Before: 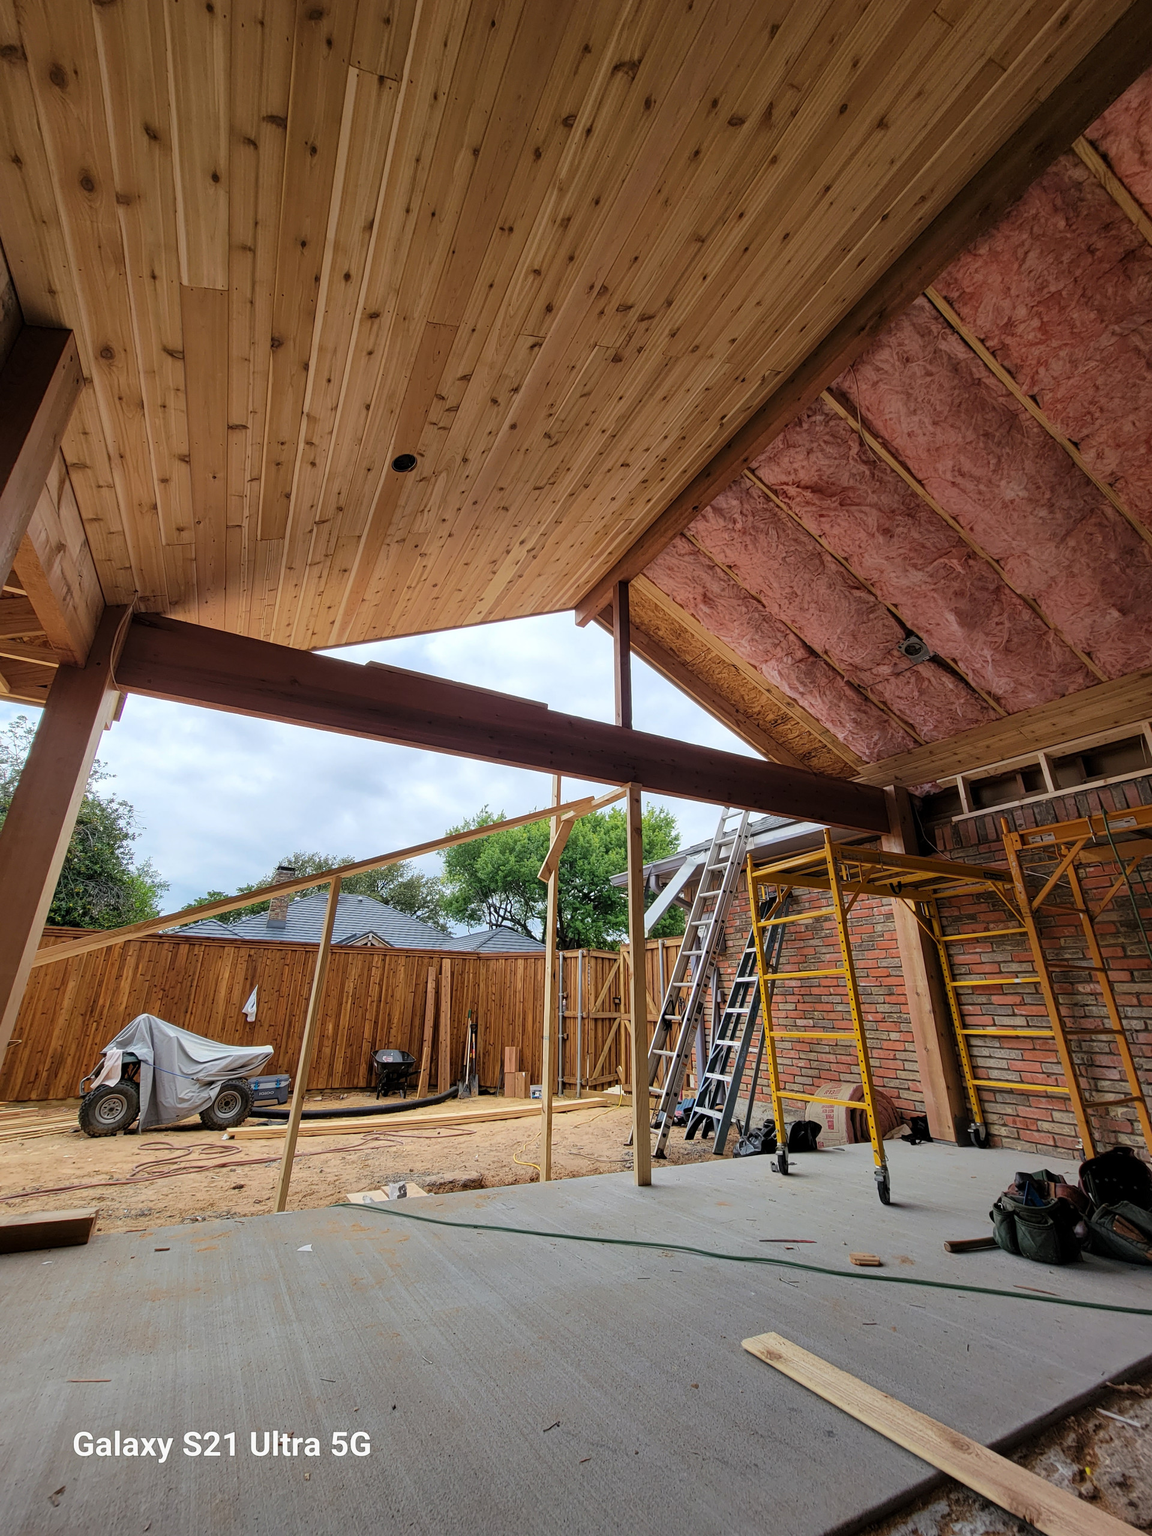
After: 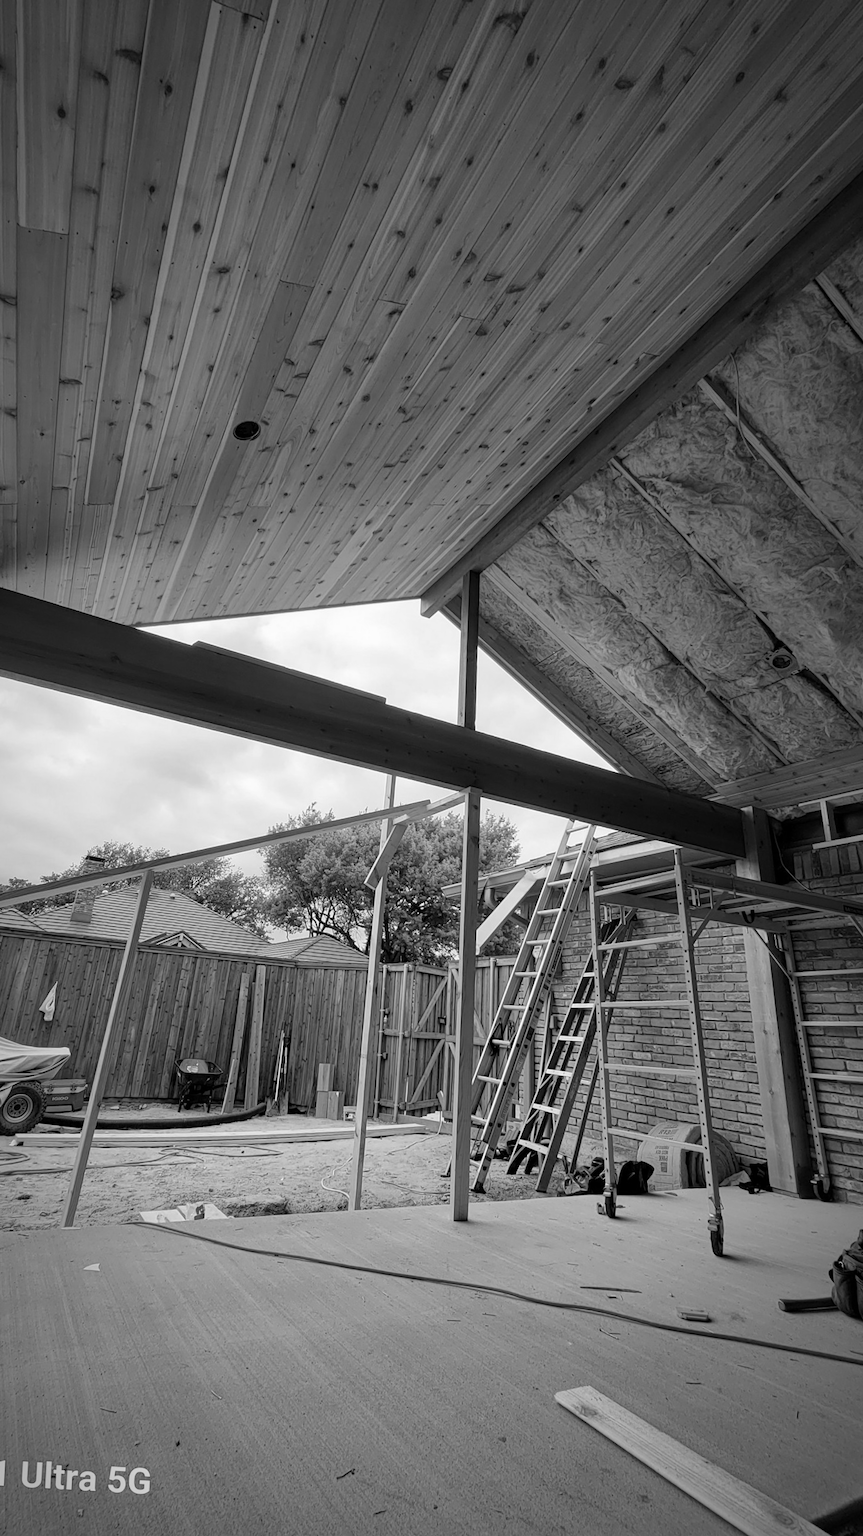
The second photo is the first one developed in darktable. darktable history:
crop and rotate: angle -3.27°, left 14.277%, top 0.028%, right 10.766%, bottom 0.028%
monochrome: size 1
vignetting: automatic ratio true
